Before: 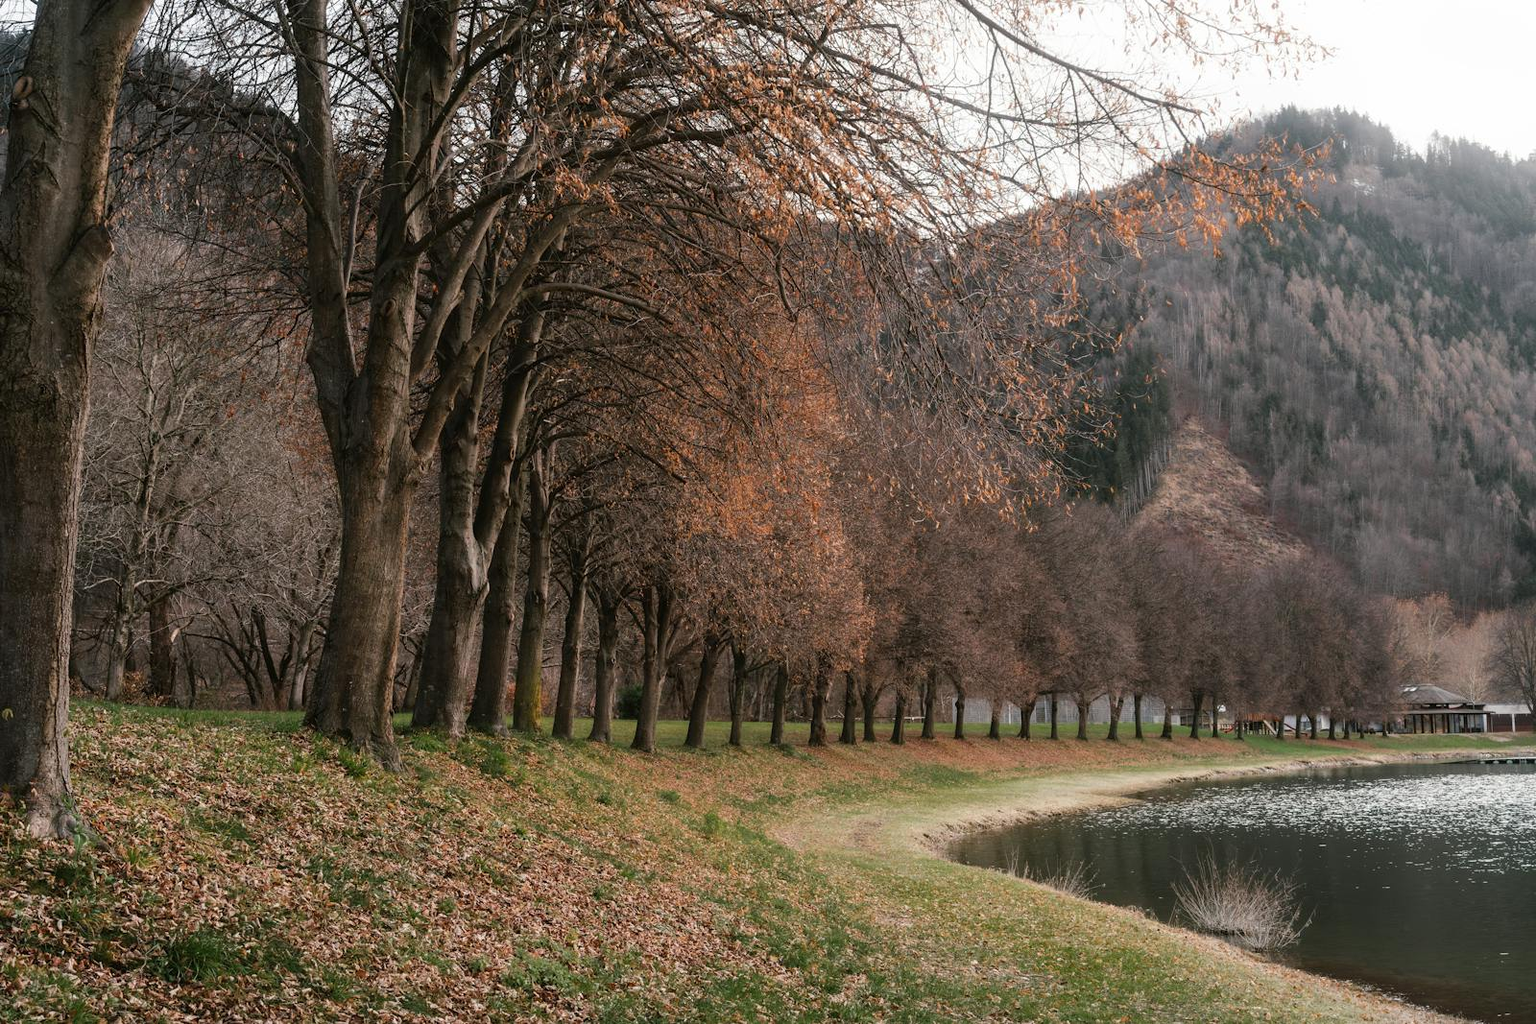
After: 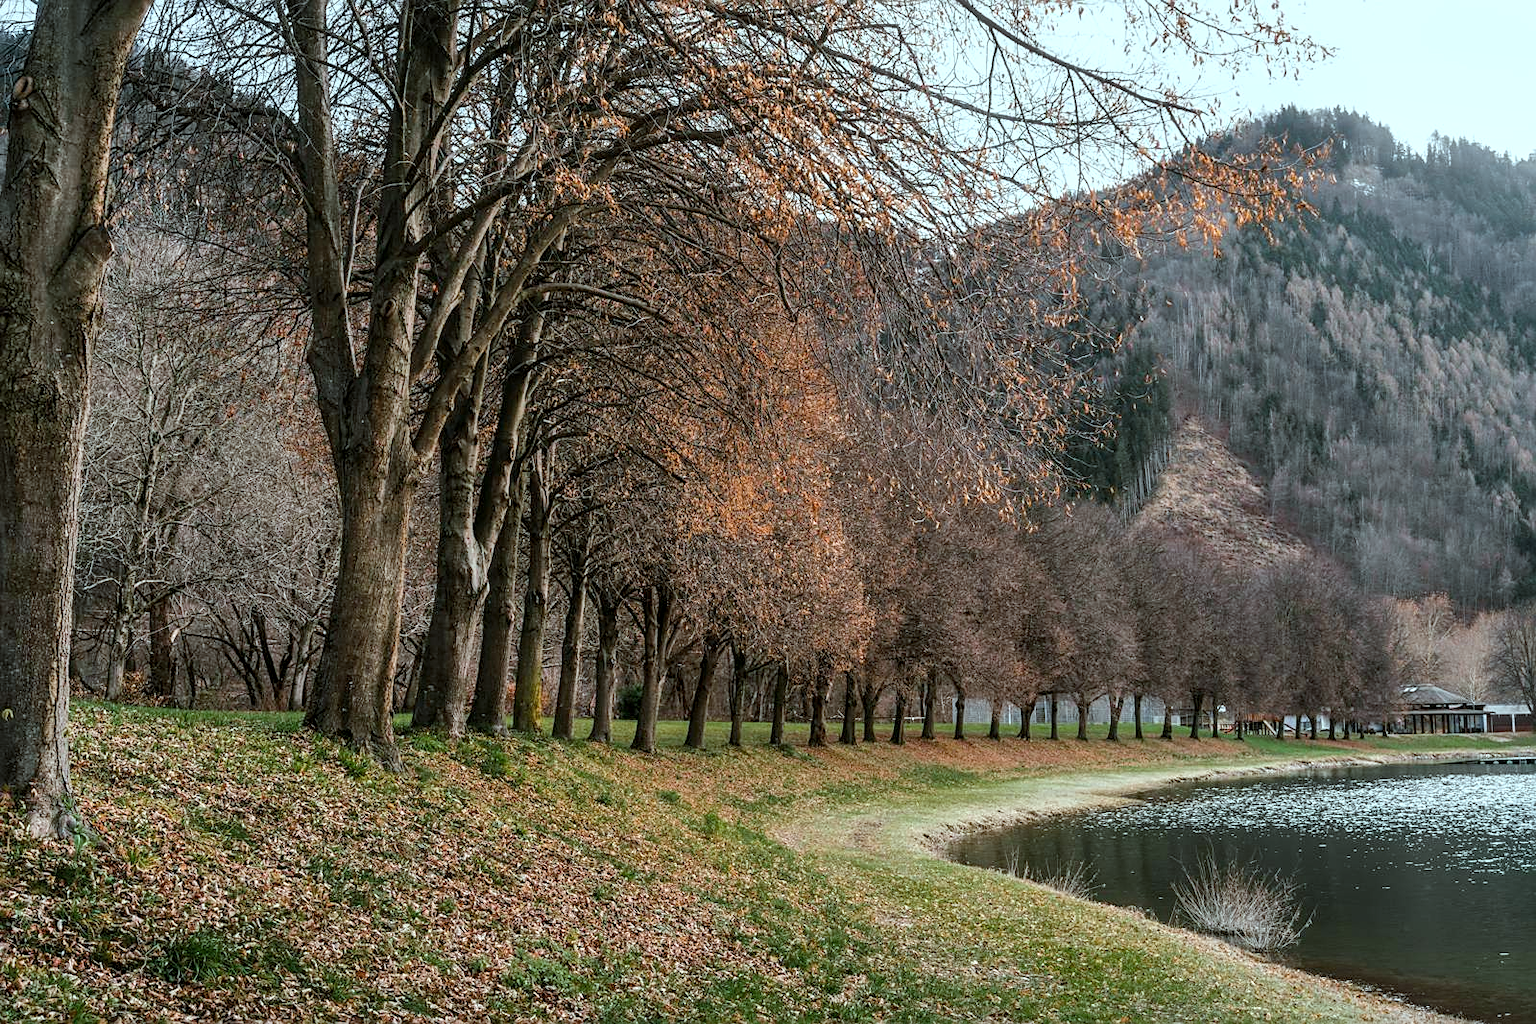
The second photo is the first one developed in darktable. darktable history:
local contrast: detail 130%
sharpen: on, module defaults
color correction: highlights a* -10.04, highlights b* -10.37
color balance rgb: perceptual saturation grading › global saturation 20%, global vibrance 10%
shadows and highlights: low approximation 0.01, soften with gaussian
